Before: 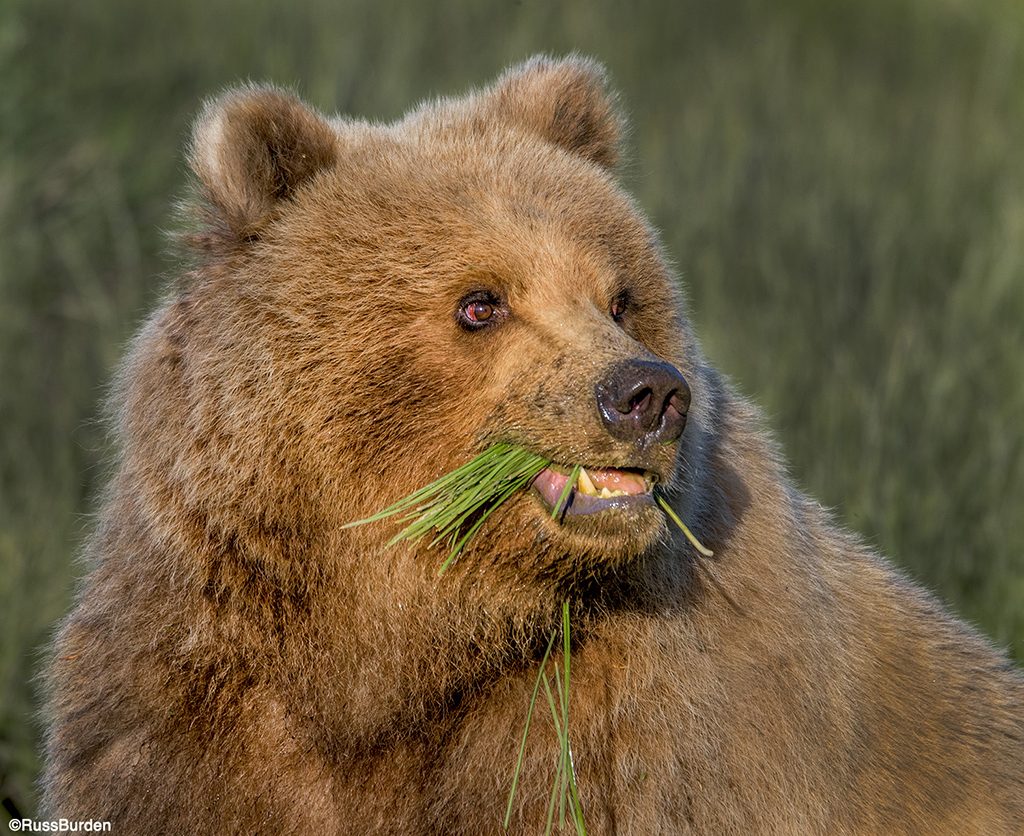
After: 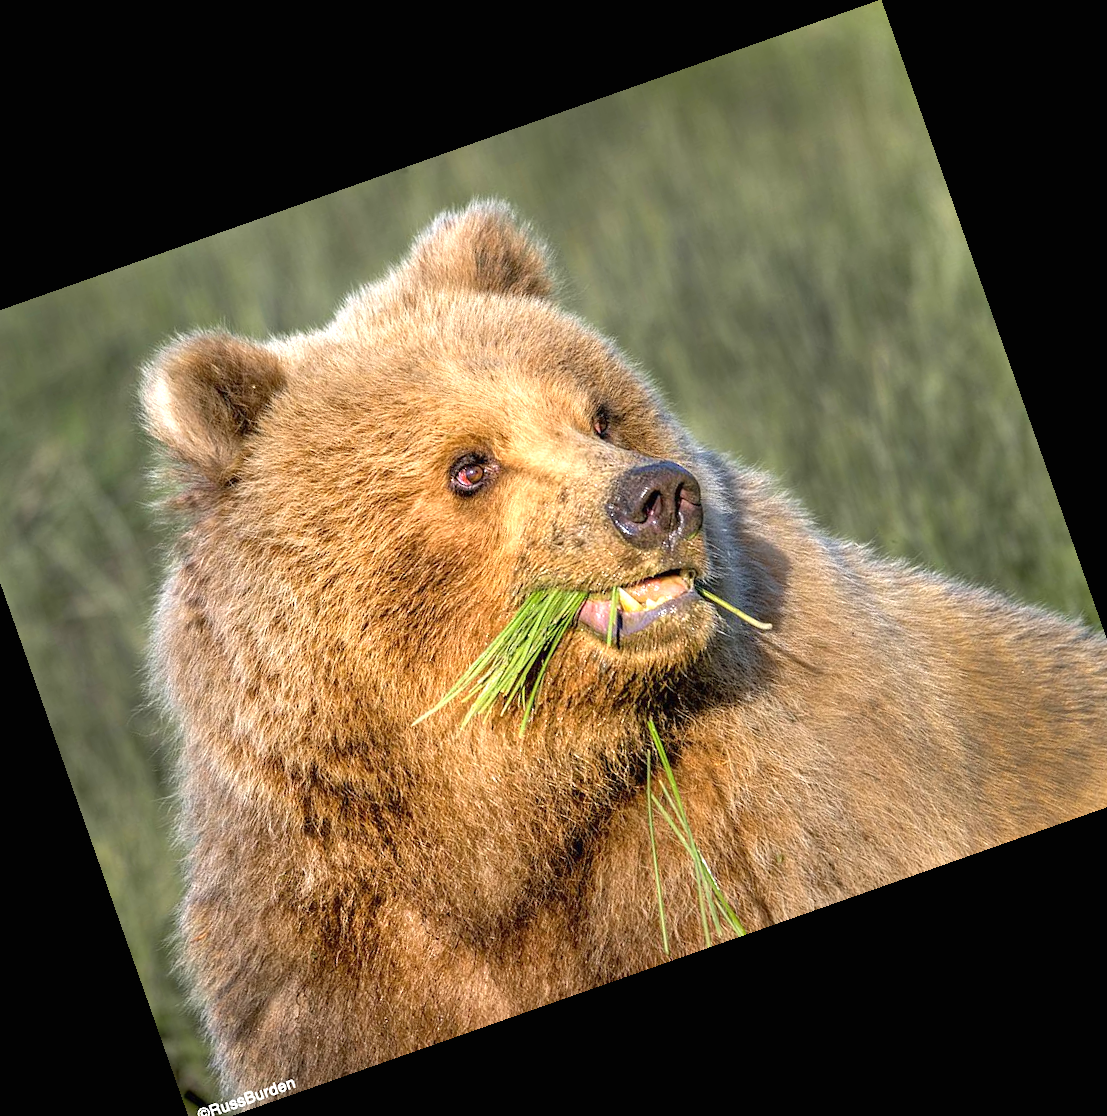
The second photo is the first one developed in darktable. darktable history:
exposure: black level correction 0, exposure 1.125 EV, compensate exposure bias true, compensate highlight preservation false
crop and rotate: angle 19.43°, left 6.812%, right 4.125%, bottom 1.087%
